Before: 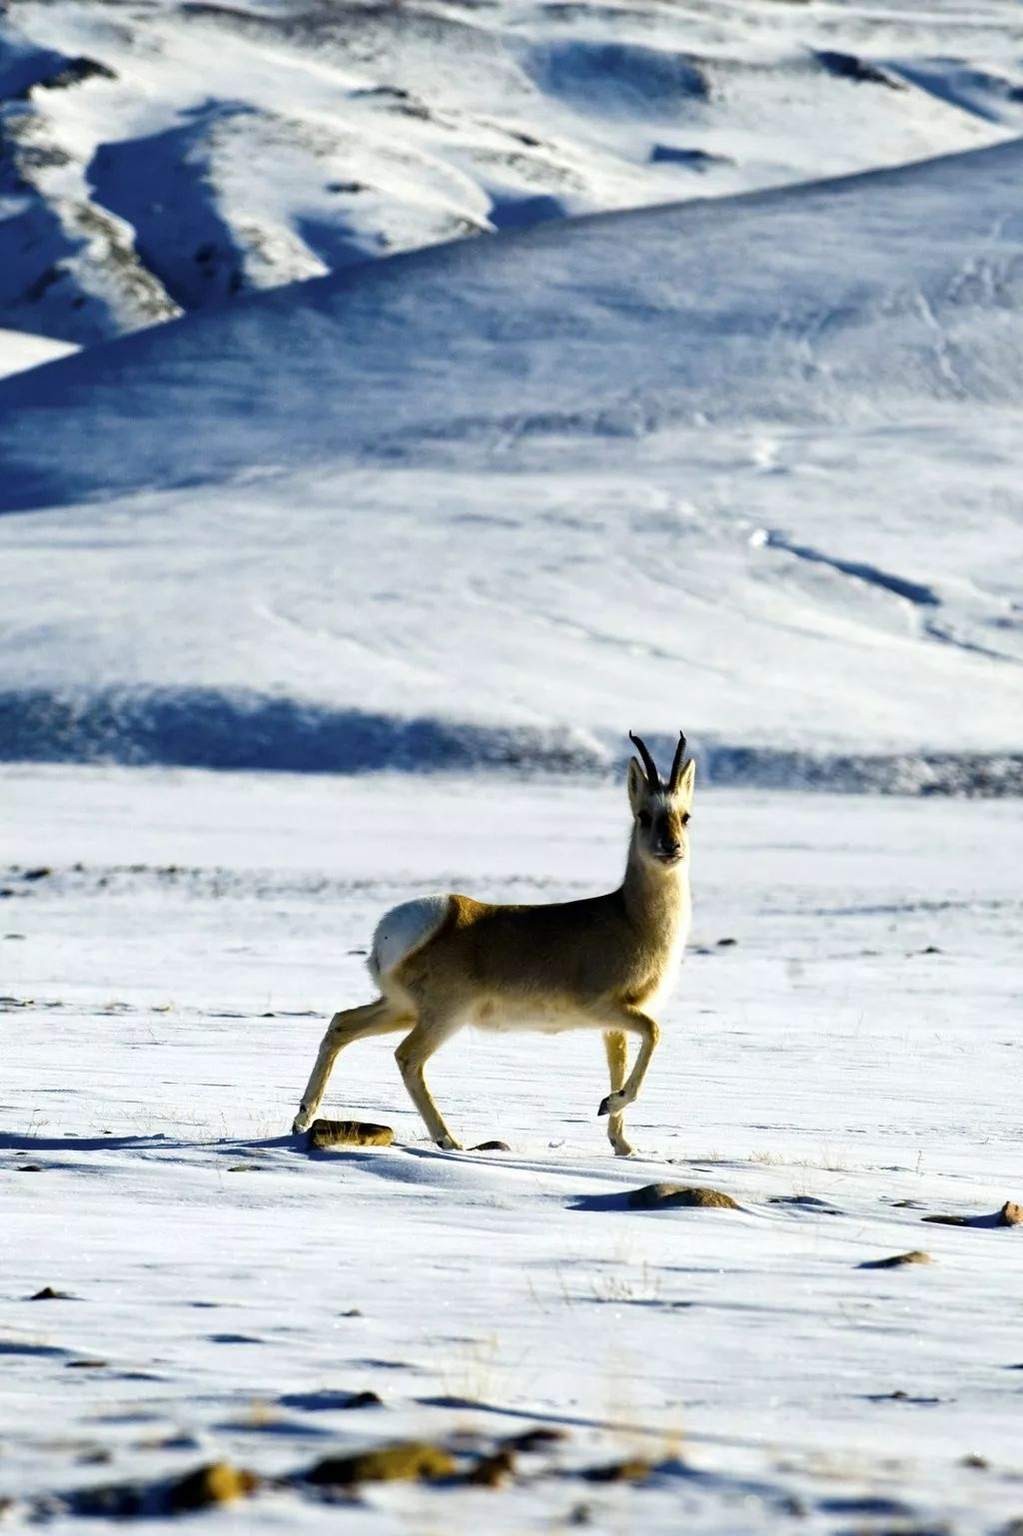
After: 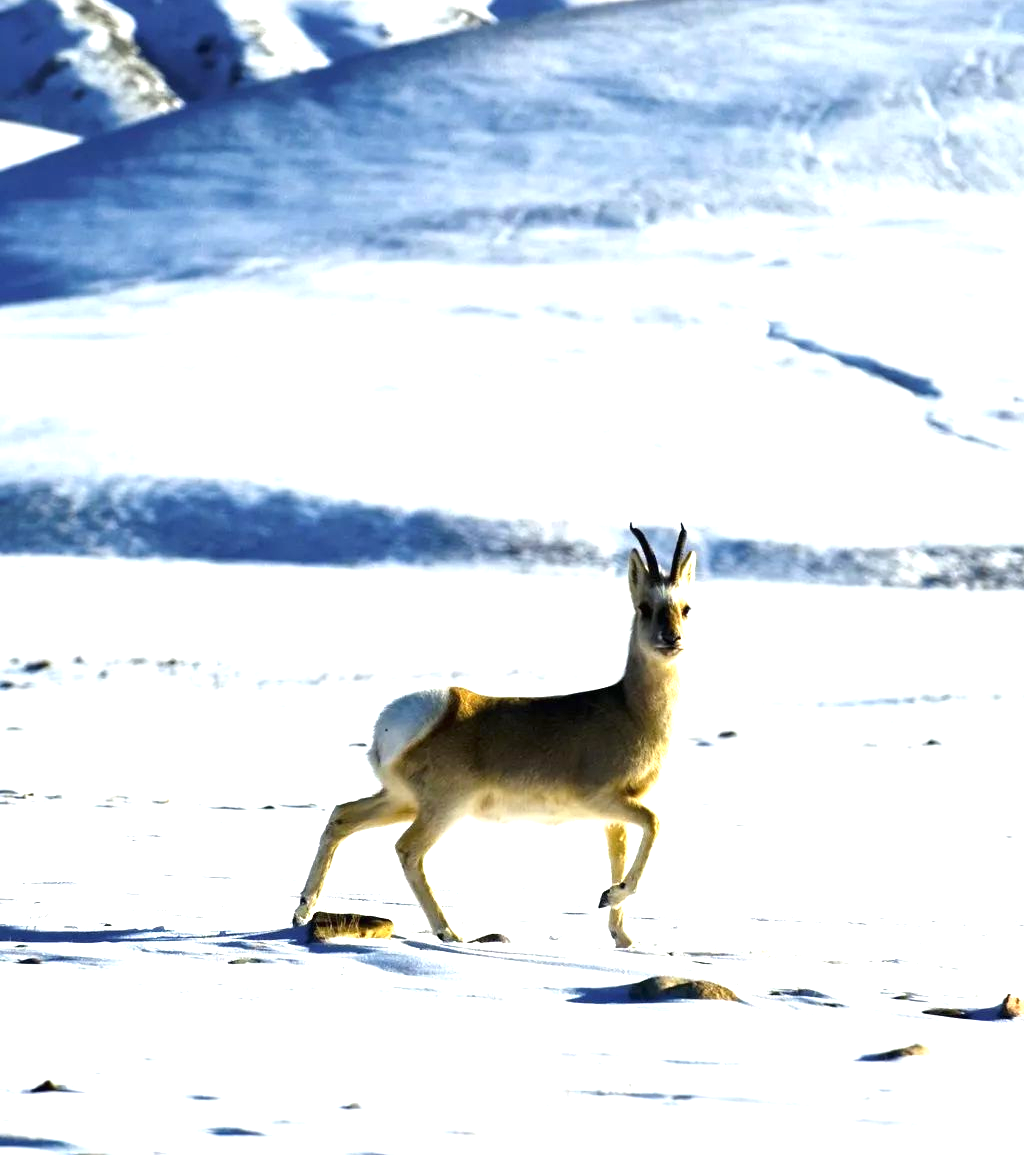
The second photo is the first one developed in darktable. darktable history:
exposure: black level correction 0, exposure 1.099 EV, compensate exposure bias true, compensate highlight preservation false
crop: top 13.606%, bottom 11.253%
